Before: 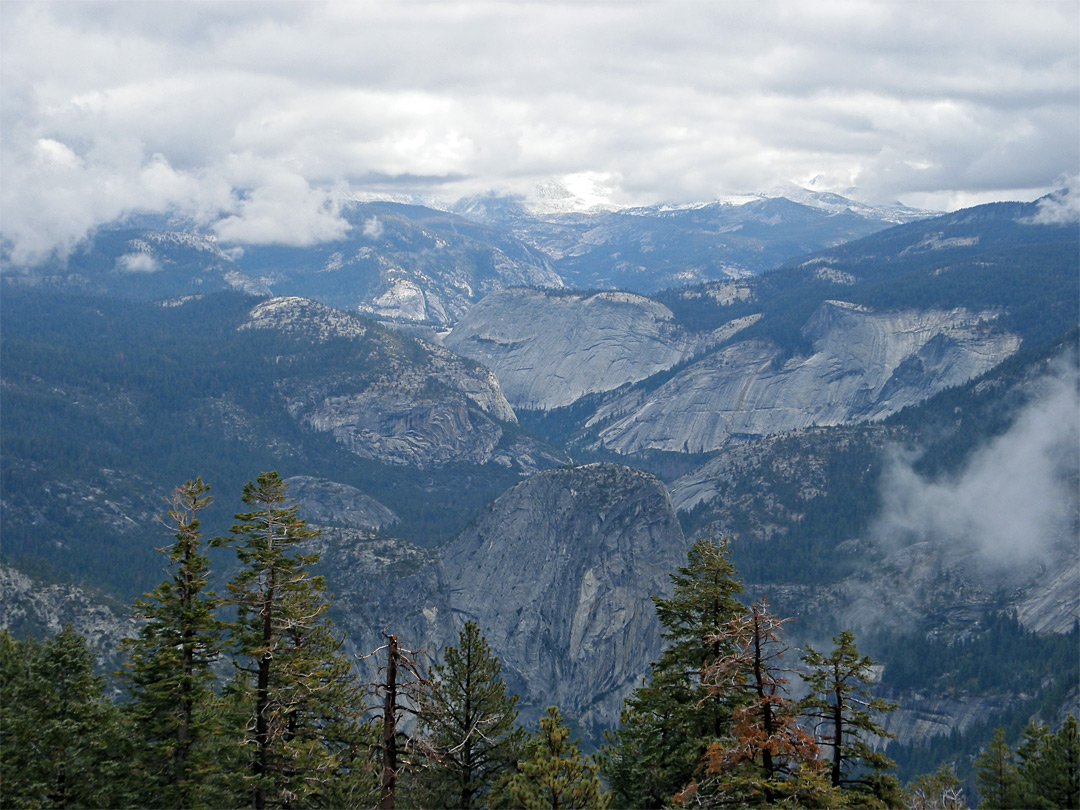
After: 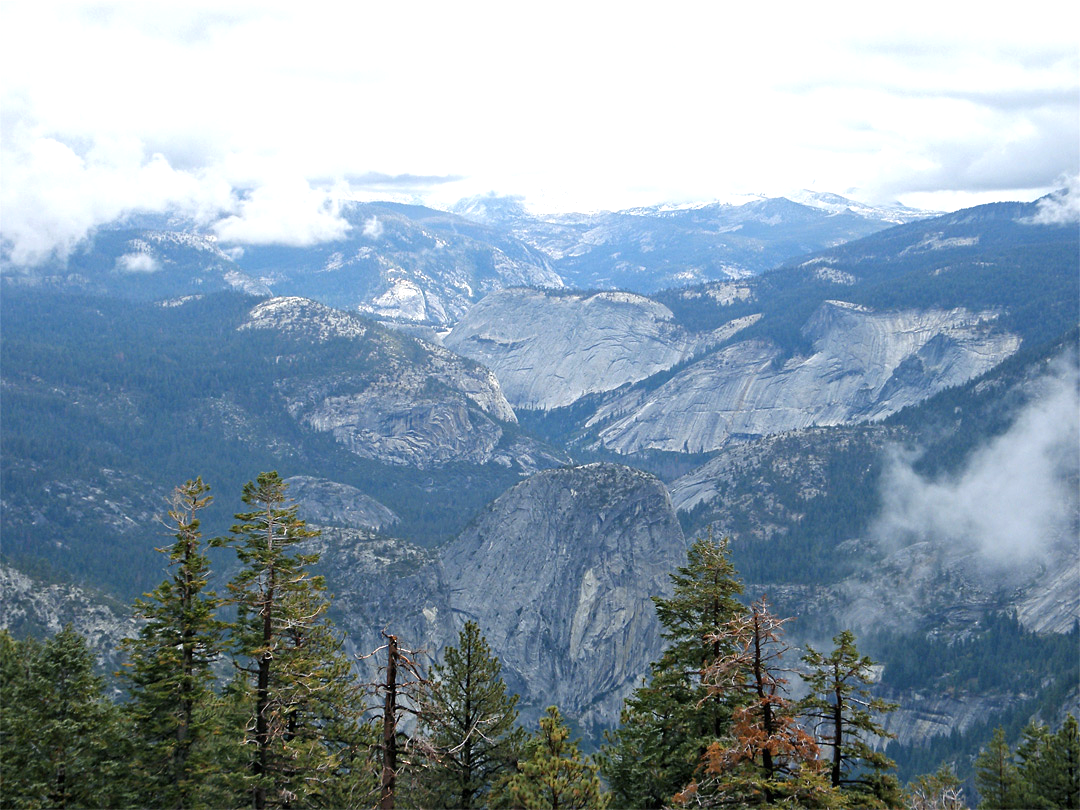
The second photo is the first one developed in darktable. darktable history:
exposure: black level correction 0, exposure 0.702 EV, compensate highlight preservation false
